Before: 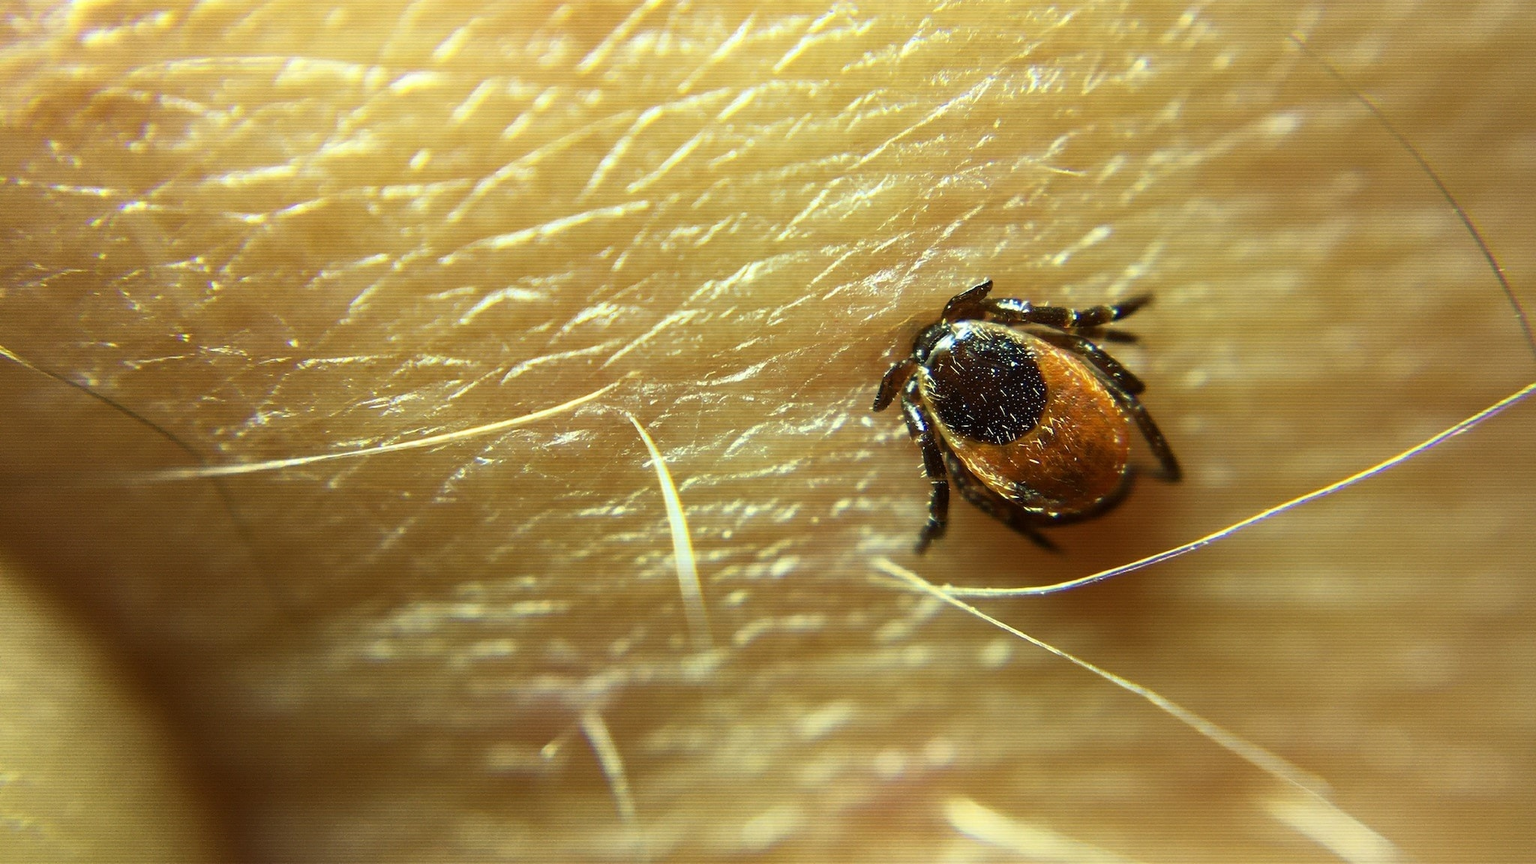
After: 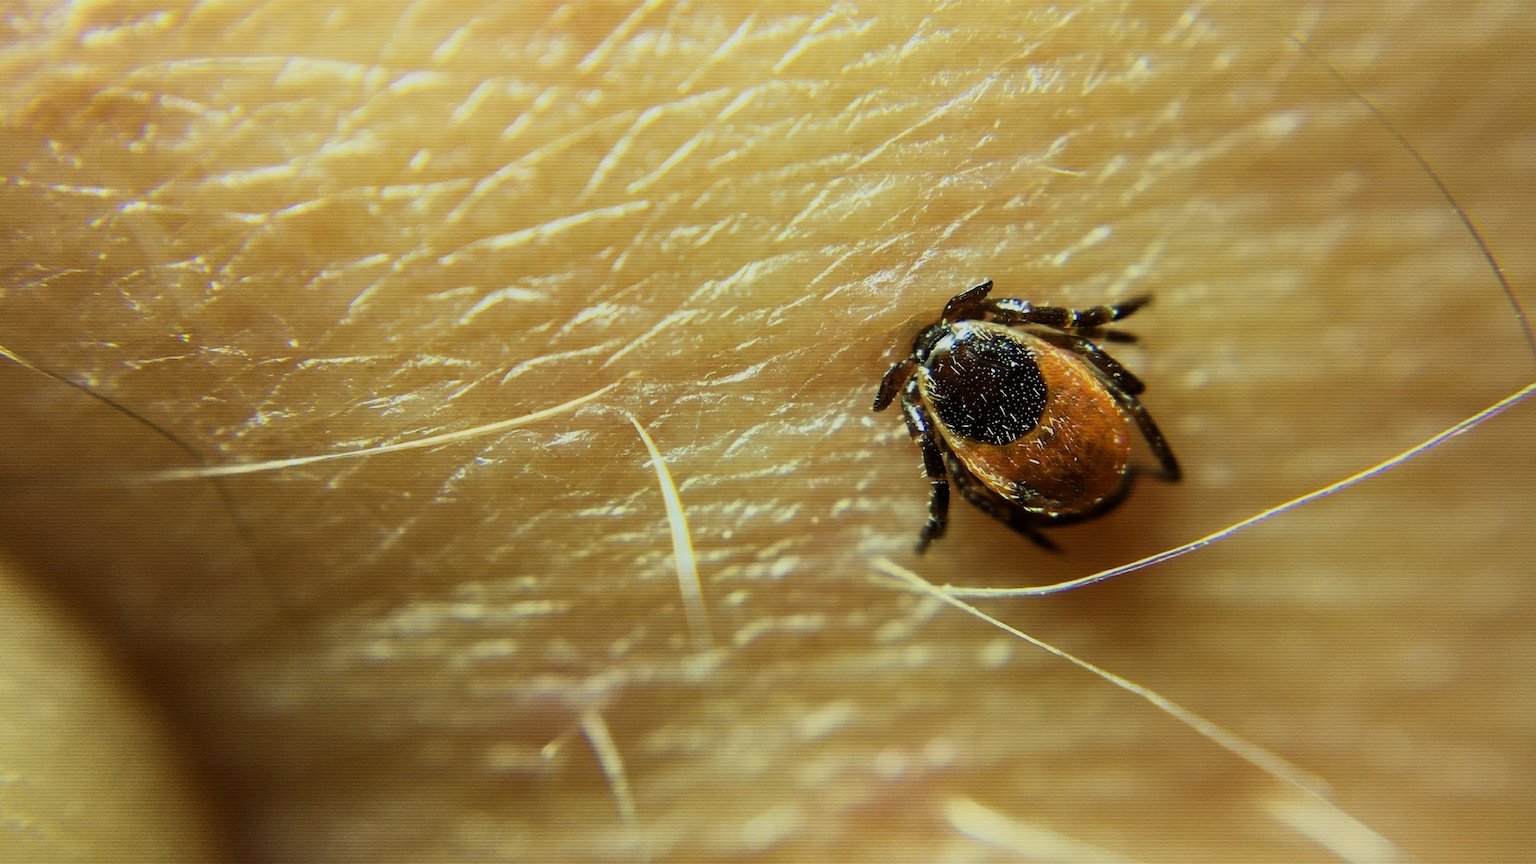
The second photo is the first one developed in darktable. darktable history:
filmic rgb: black relative exposure -8.03 EV, white relative exposure 4.06 EV, hardness 4.16
